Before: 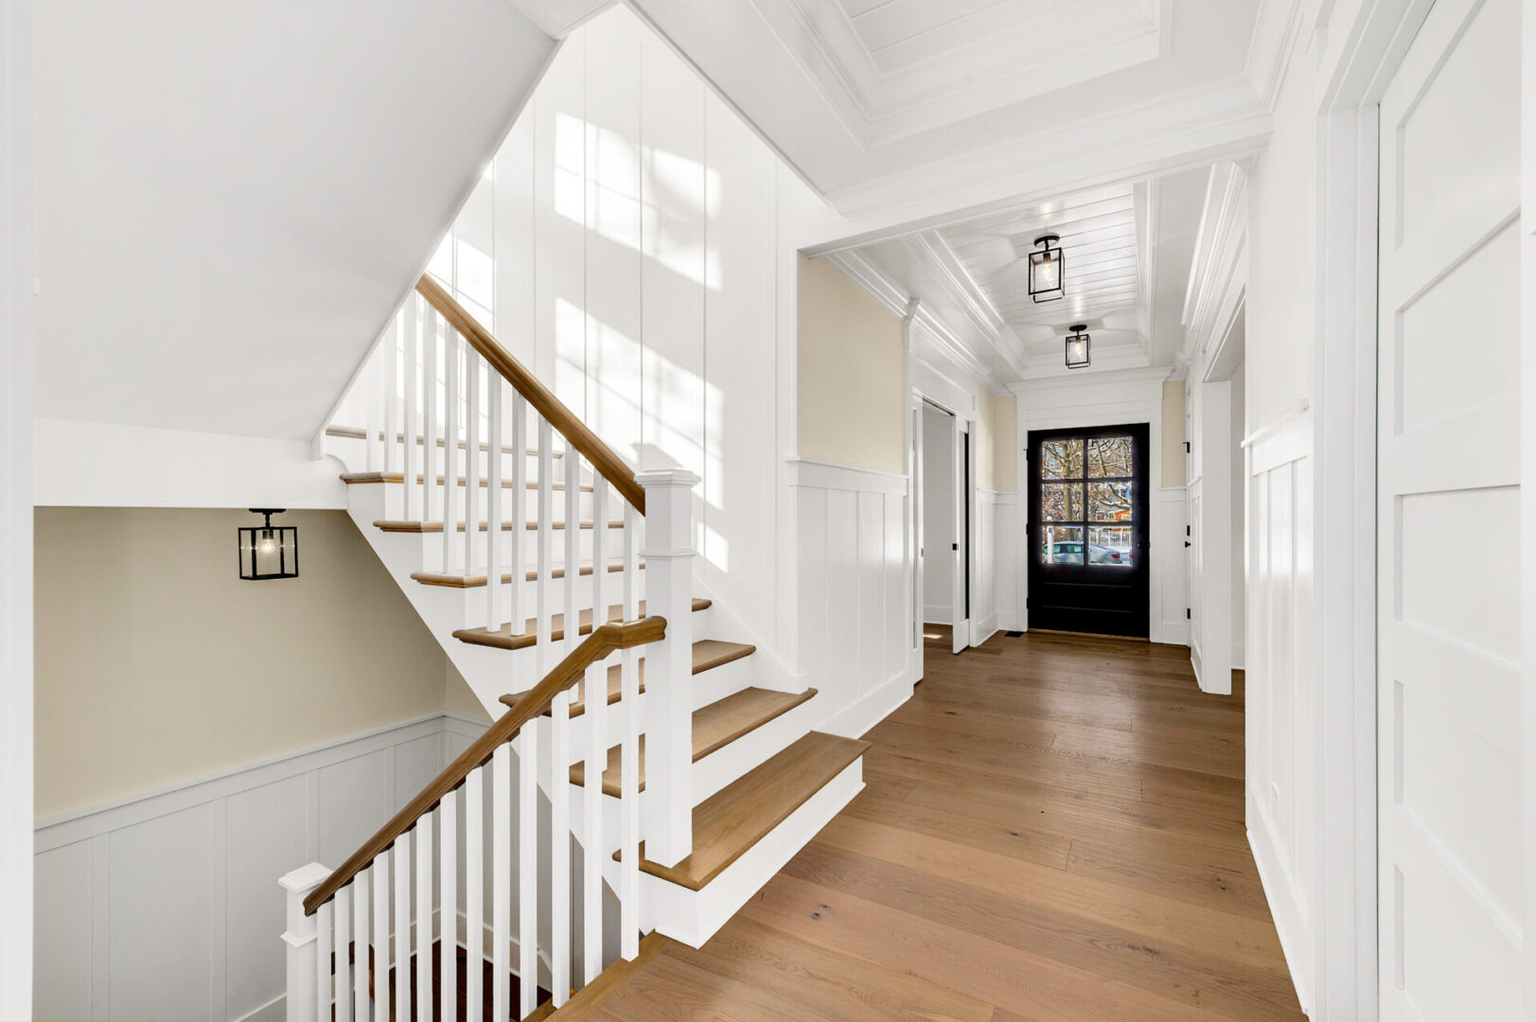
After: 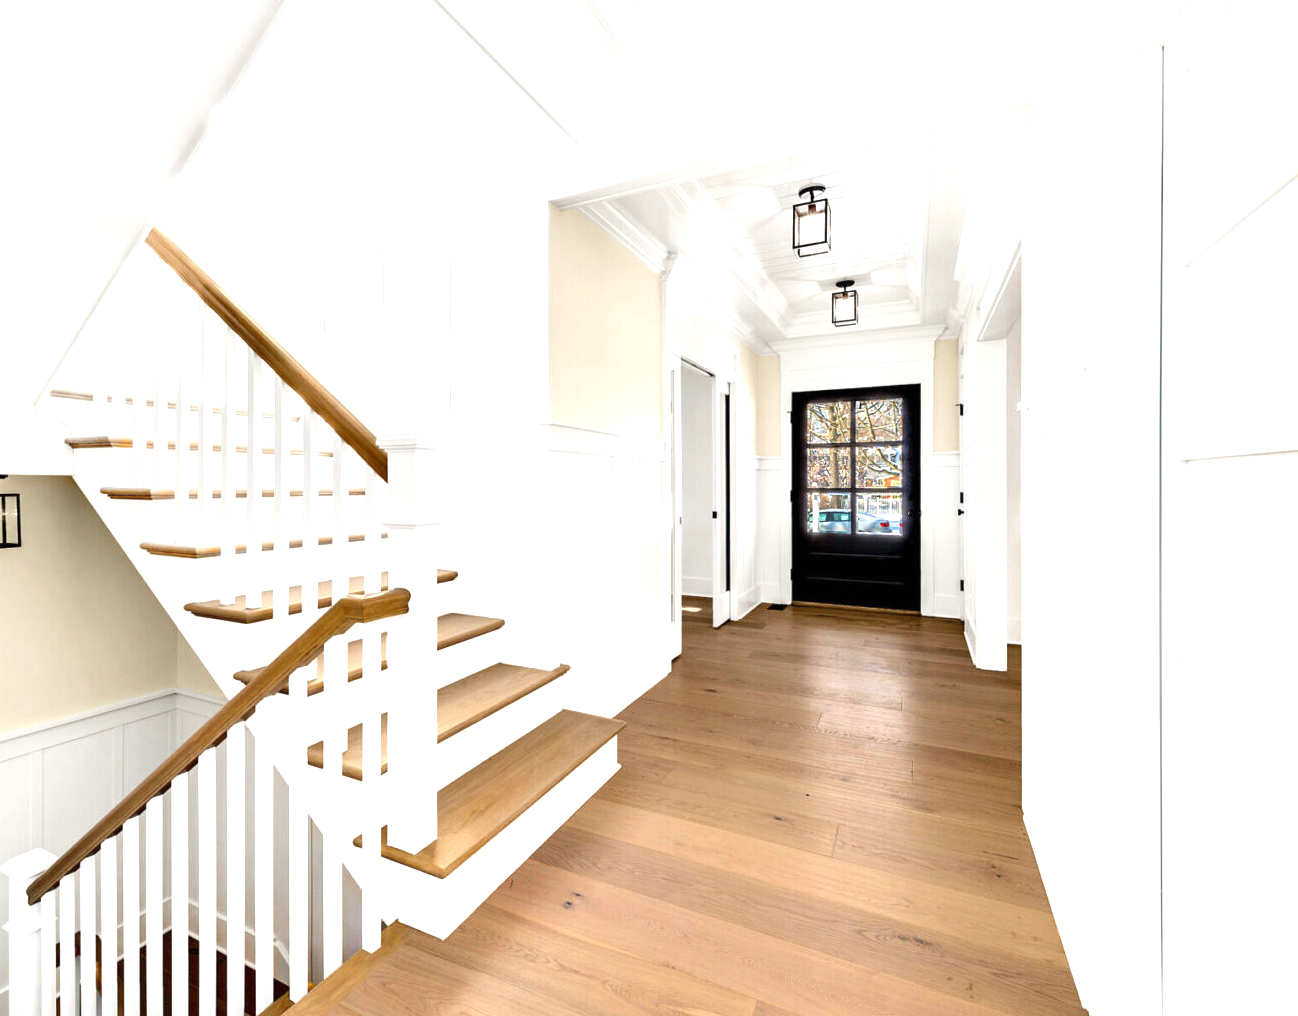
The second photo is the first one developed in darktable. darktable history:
exposure: black level correction 0, exposure 0.897 EV, compensate exposure bias true, compensate highlight preservation false
crop and rotate: left 18.148%, top 5.877%, right 1.829%
